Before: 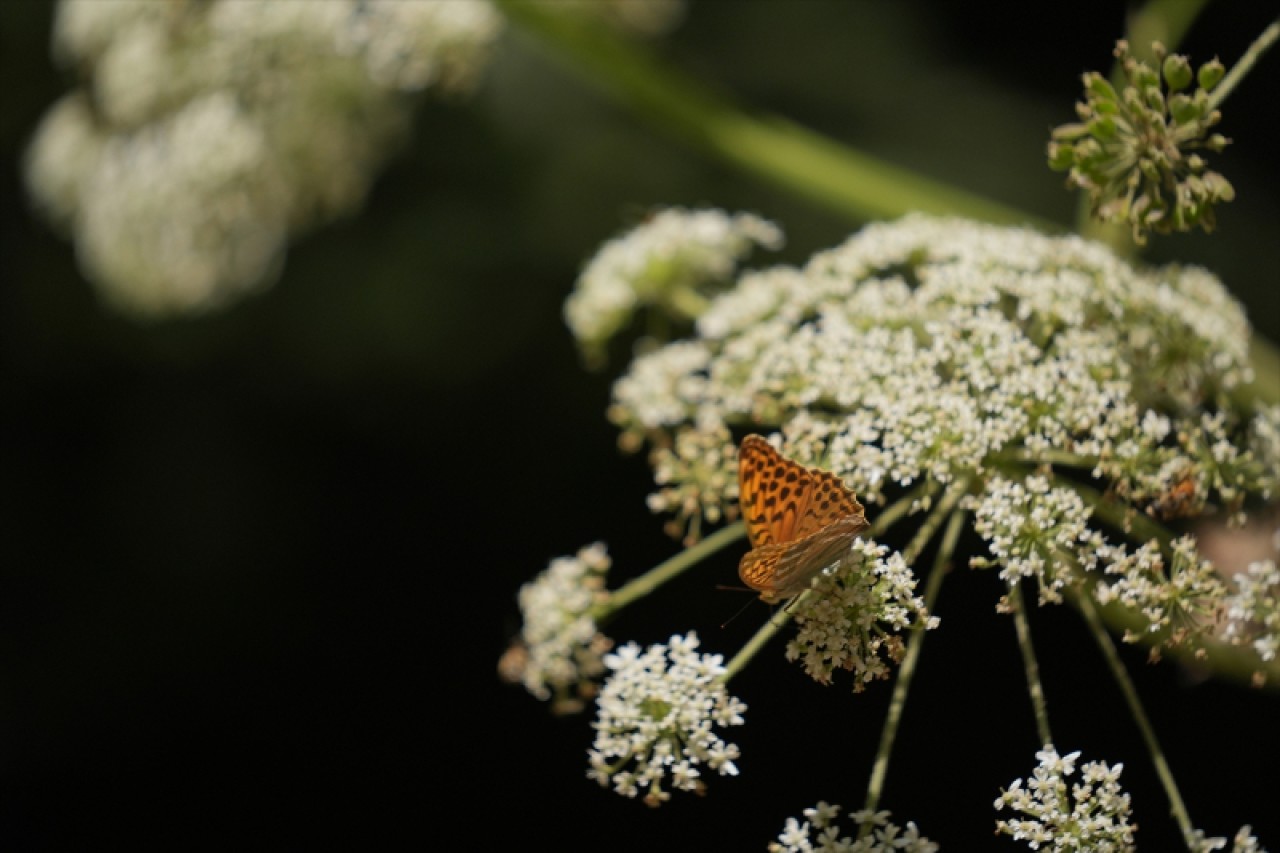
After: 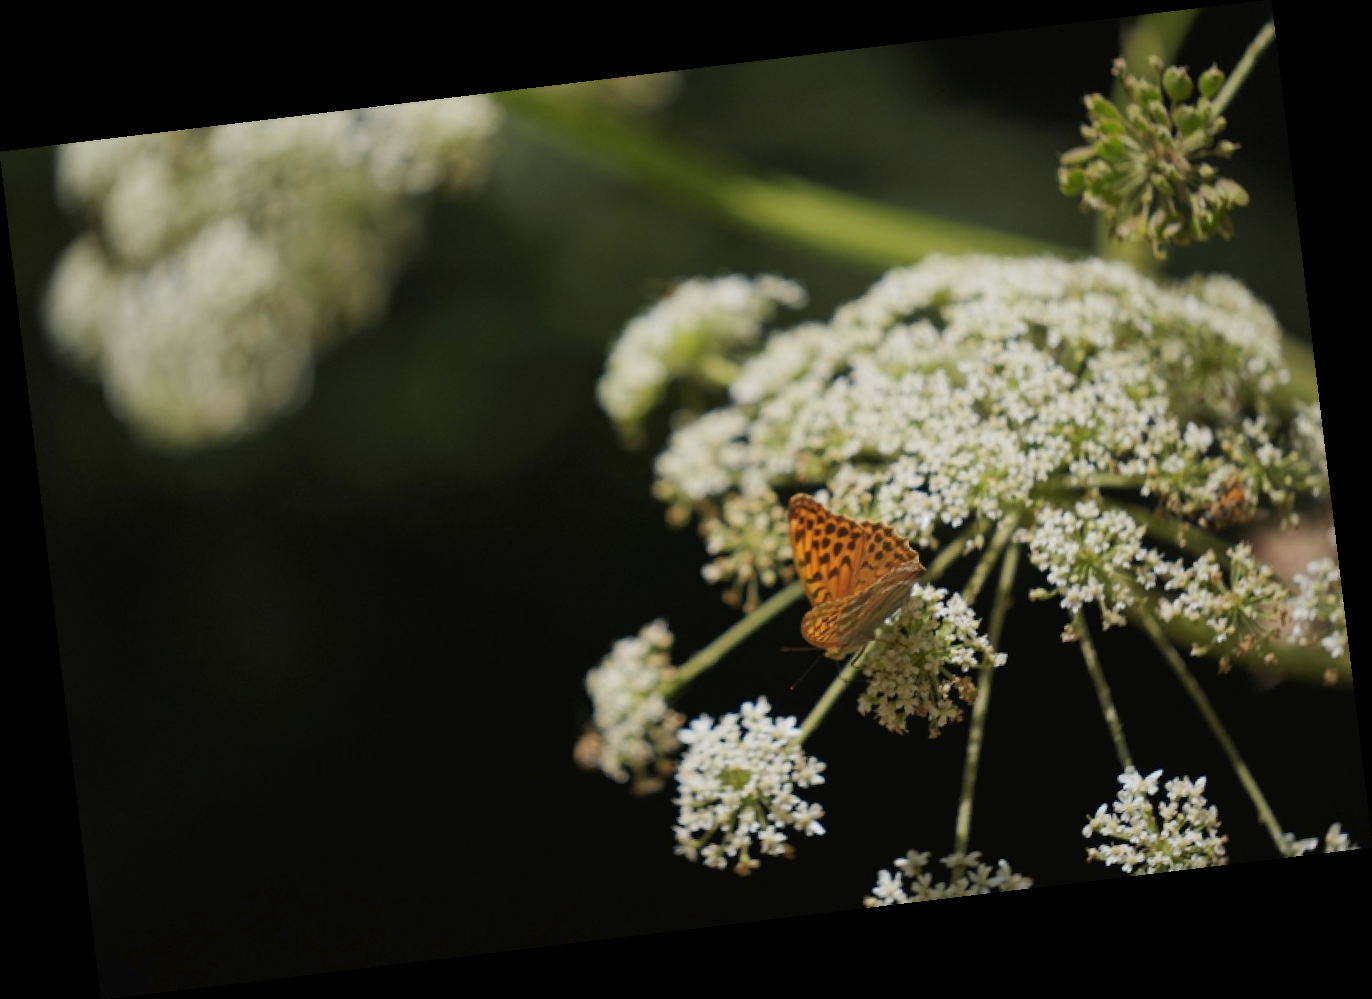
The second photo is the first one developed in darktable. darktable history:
white balance: red 0.982, blue 1.018
tone curve: curves: ch0 [(0, 0) (0.003, 0.018) (0.011, 0.024) (0.025, 0.038) (0.044, 0.067) (0.069, 0.098) (0.1, 0.13) (0.136, 0.165) (0.177, 0.205) (0.224, 0.249) (0.277, 0.304) (0.335, 0.365) (0.399, 0.432) (0.468, 0.505) (0.543, 0.579) (0.623, 0.652) (0.709, 0.725) (0.801, 0.802) (0.898, 0.876) (1, 1)], preserve colors none
rotate and perspective: rotation -6.83°, automatic cropping off
